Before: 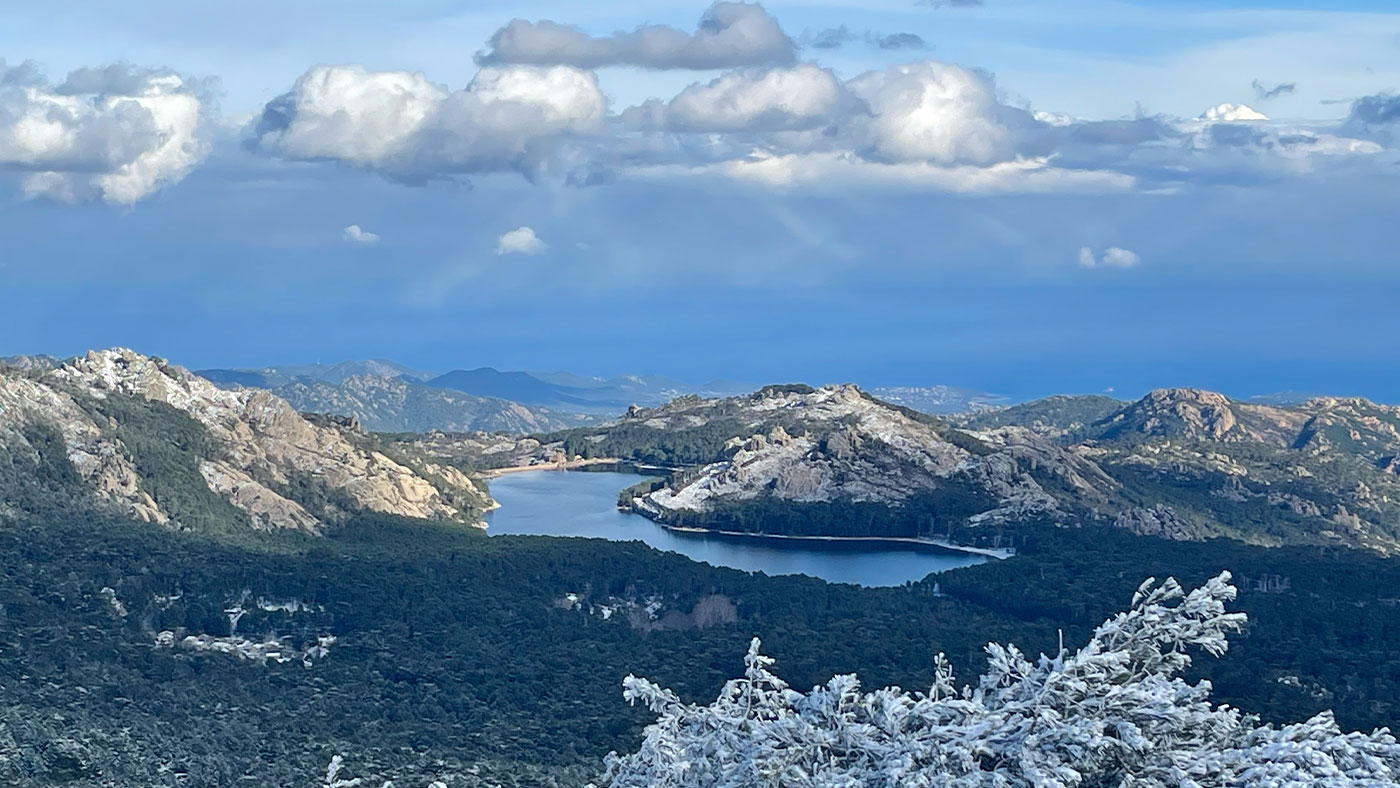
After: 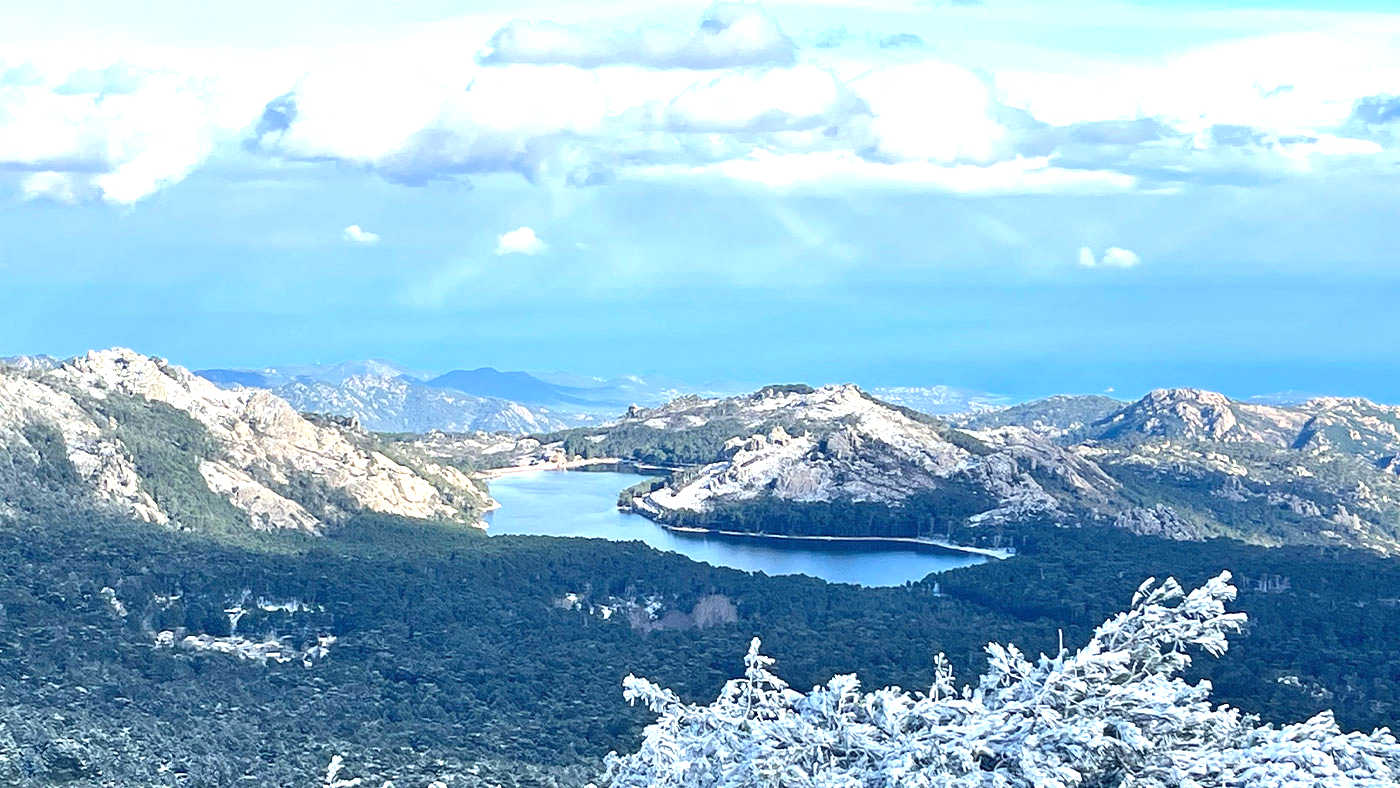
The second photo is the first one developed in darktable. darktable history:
exposure: black level correction 0, exposure 1.2 EV, compensate highlight preservation false
white balance: red 1, blue 1
